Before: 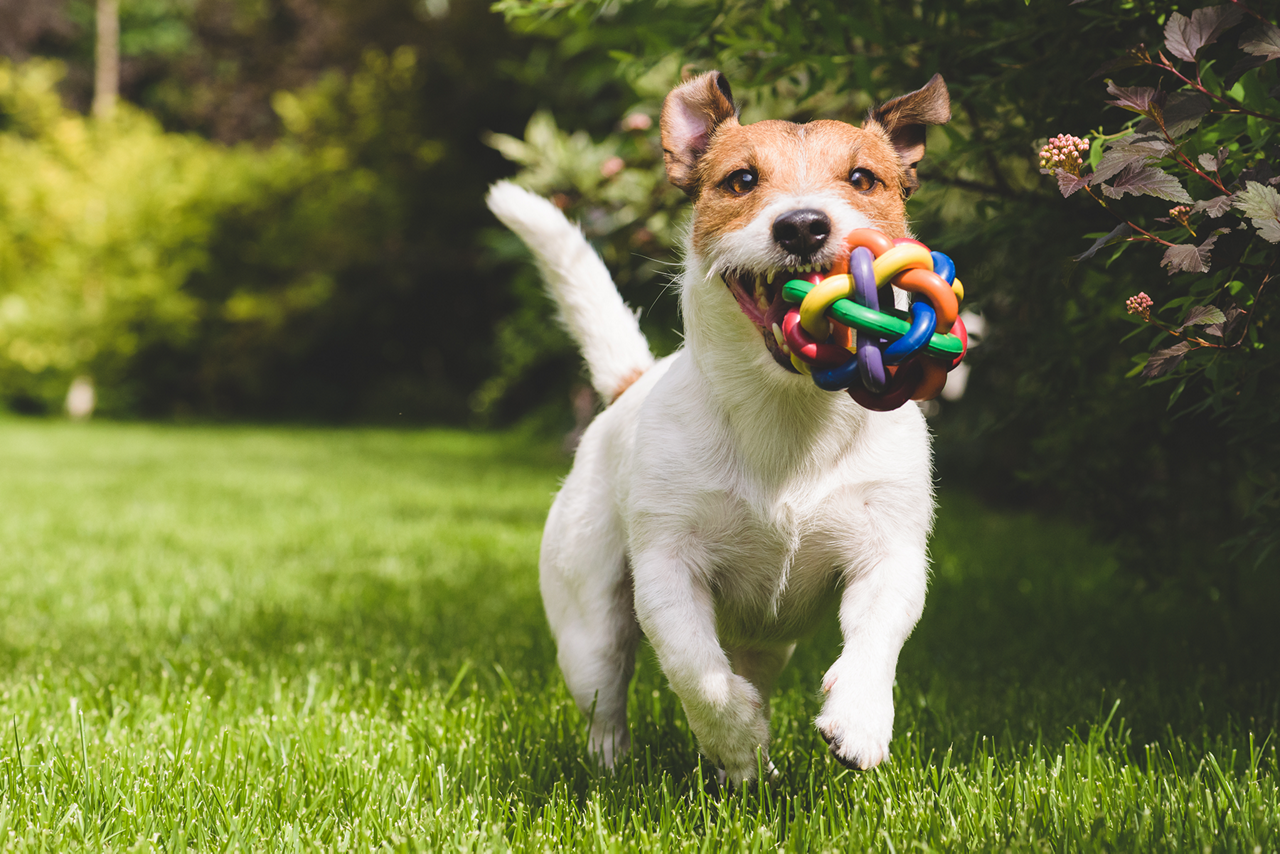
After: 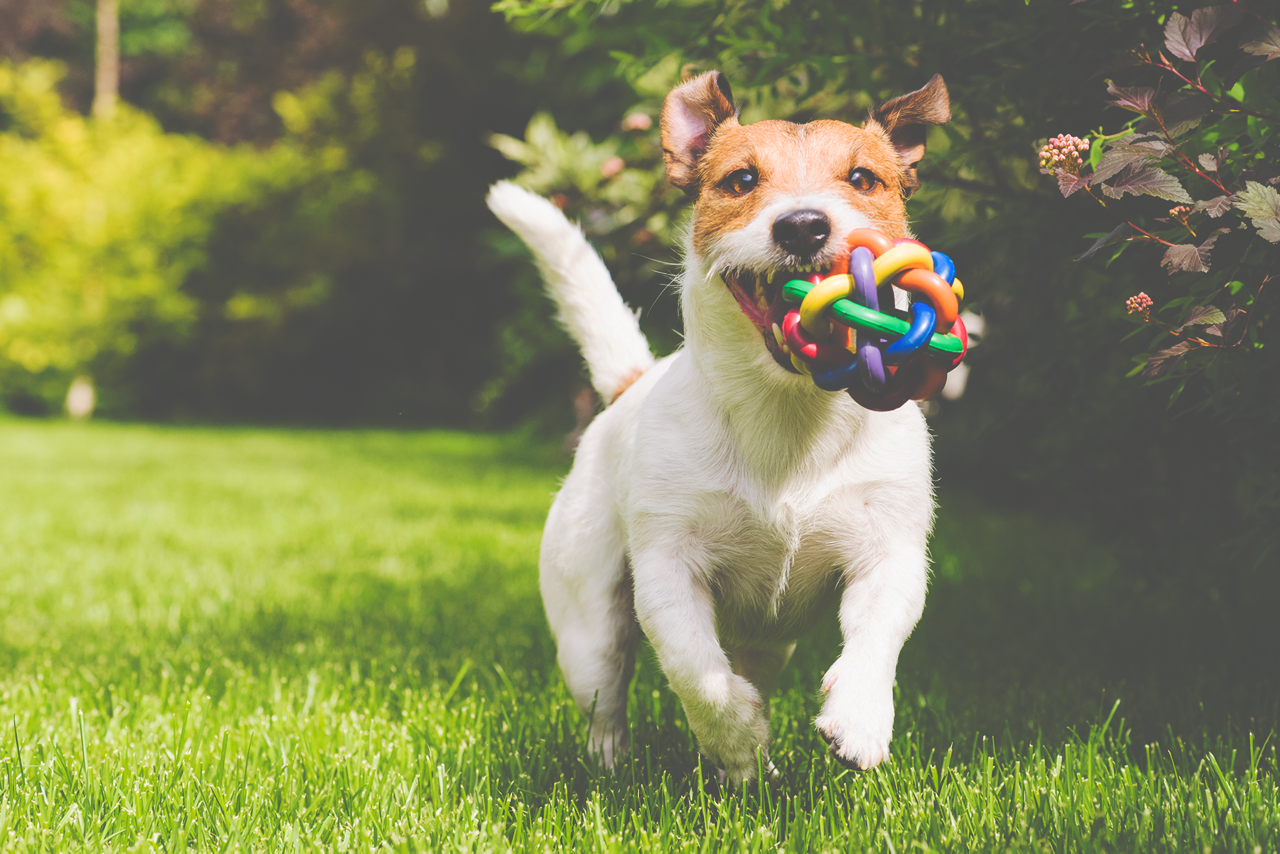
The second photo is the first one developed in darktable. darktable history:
exposure: black level correction -0.062, exposure -0.049 EV, compensate highlight preservation false
tone equalizer: on, module defaults
tone curve: curves: ch0 [(0, 0) (0.003, 0.156) (0.011, 0.156) (0.025, 0.157) (0.044, 0.164) (0.069, 0.172) (0.1, 0.181) (0.136, 0.191) (0.177, 0.214) (0.224, 0.245) (0.277, 0.285) (0.335, 0.333) (0.399, 0.387) (0.468, 0.471) (0.543, 0.556) (0.623, 0.648) (0.709, 0.734) (0.801, 0.809) (0.898, 0.891) (1, 1)], preserve colors none
contrast brightness saturation: contrast 0.088, saturation 0.28
